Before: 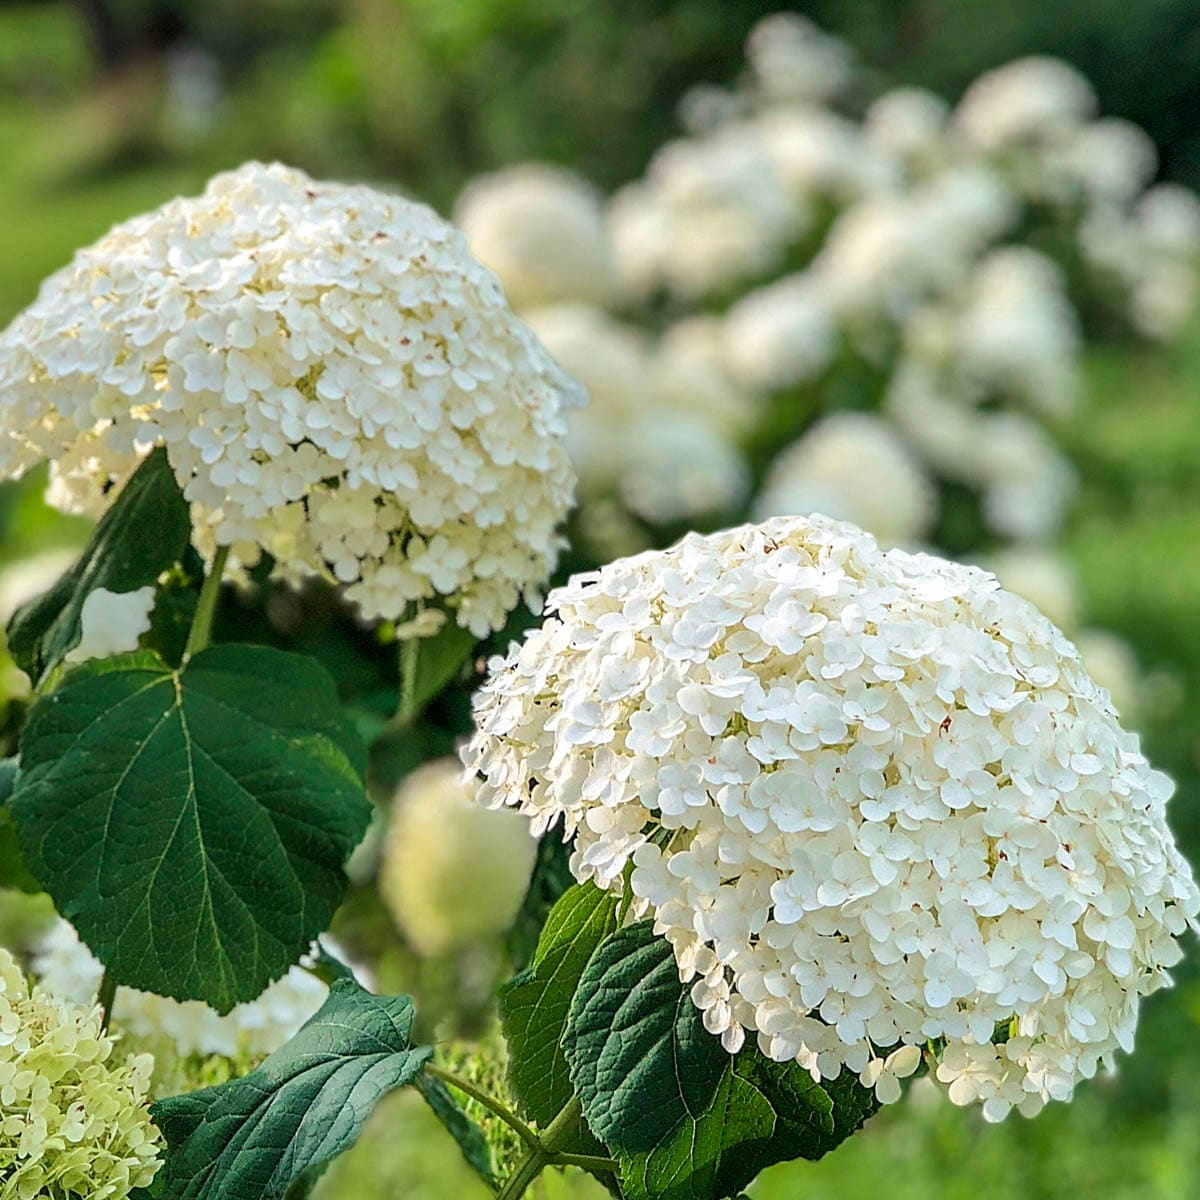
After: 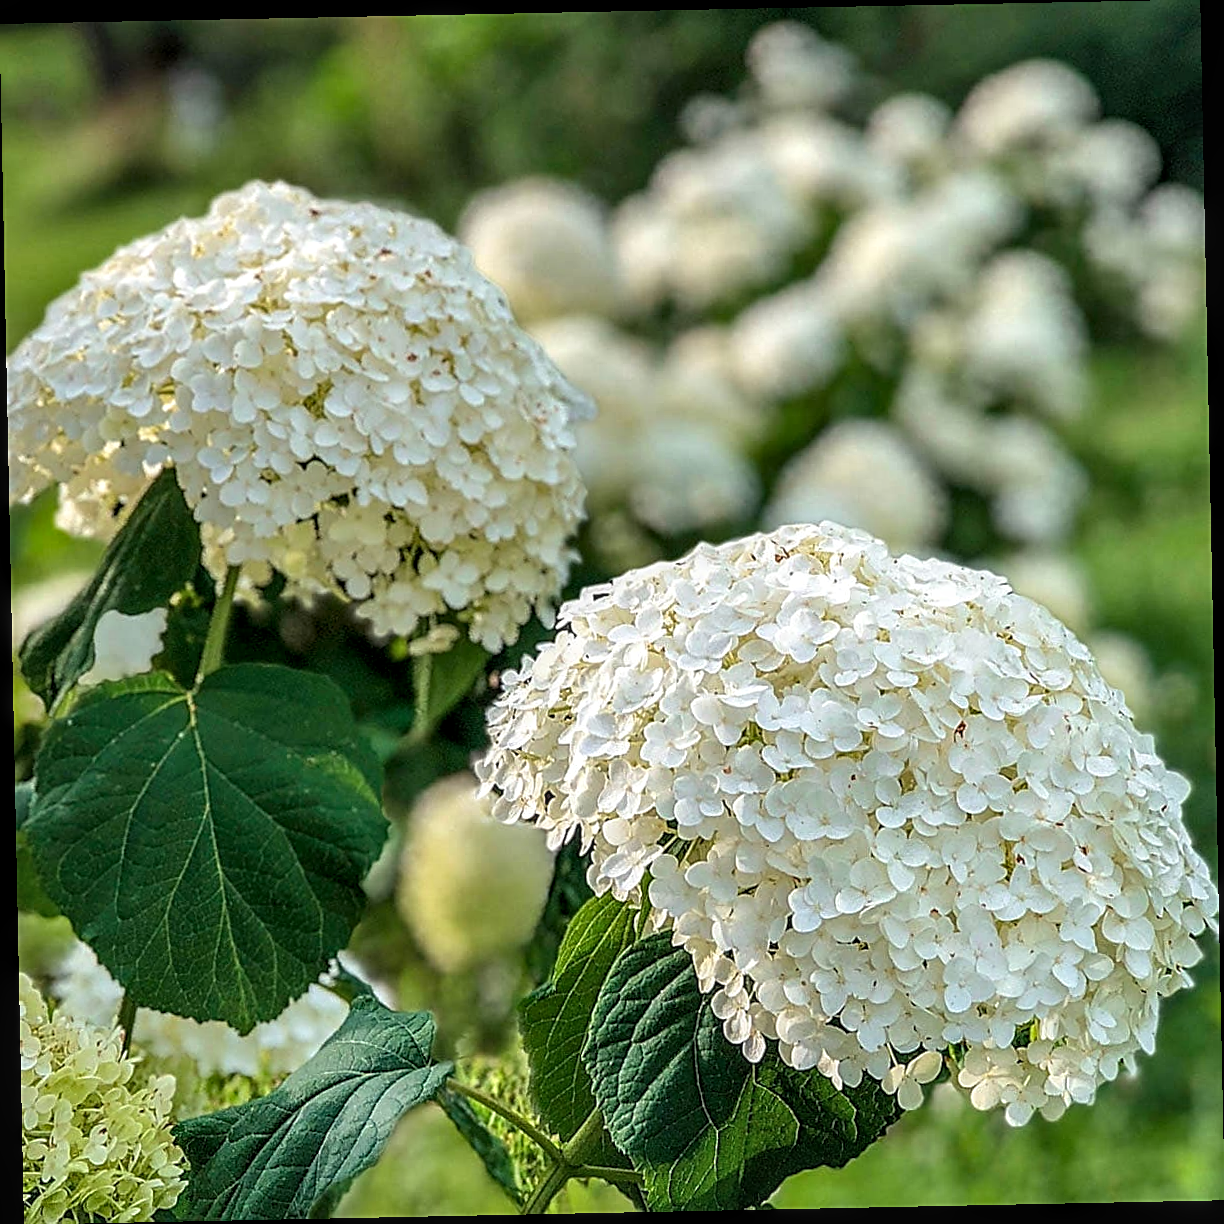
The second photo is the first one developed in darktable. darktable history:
base curve: curves: ch0 [(0, 0) (0.303, 0.277) (1, 1)]
rotate and perspective: rotation -1.17°, automatic cropping off
sharpen: on, module defaults
local contrast: detail 130%
